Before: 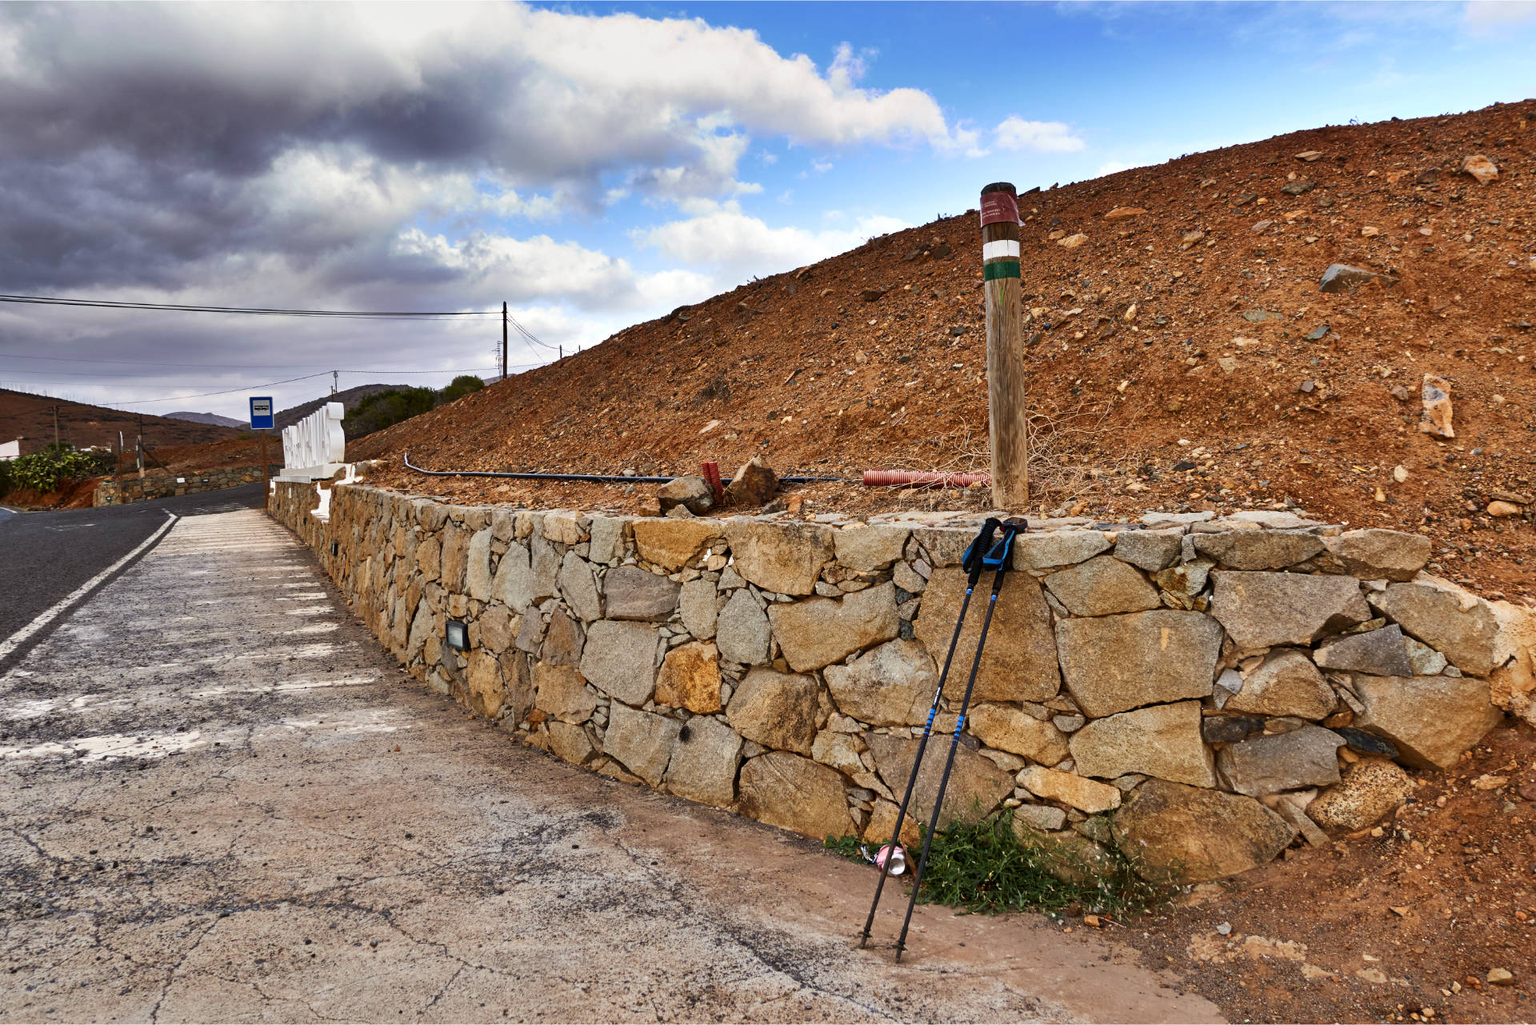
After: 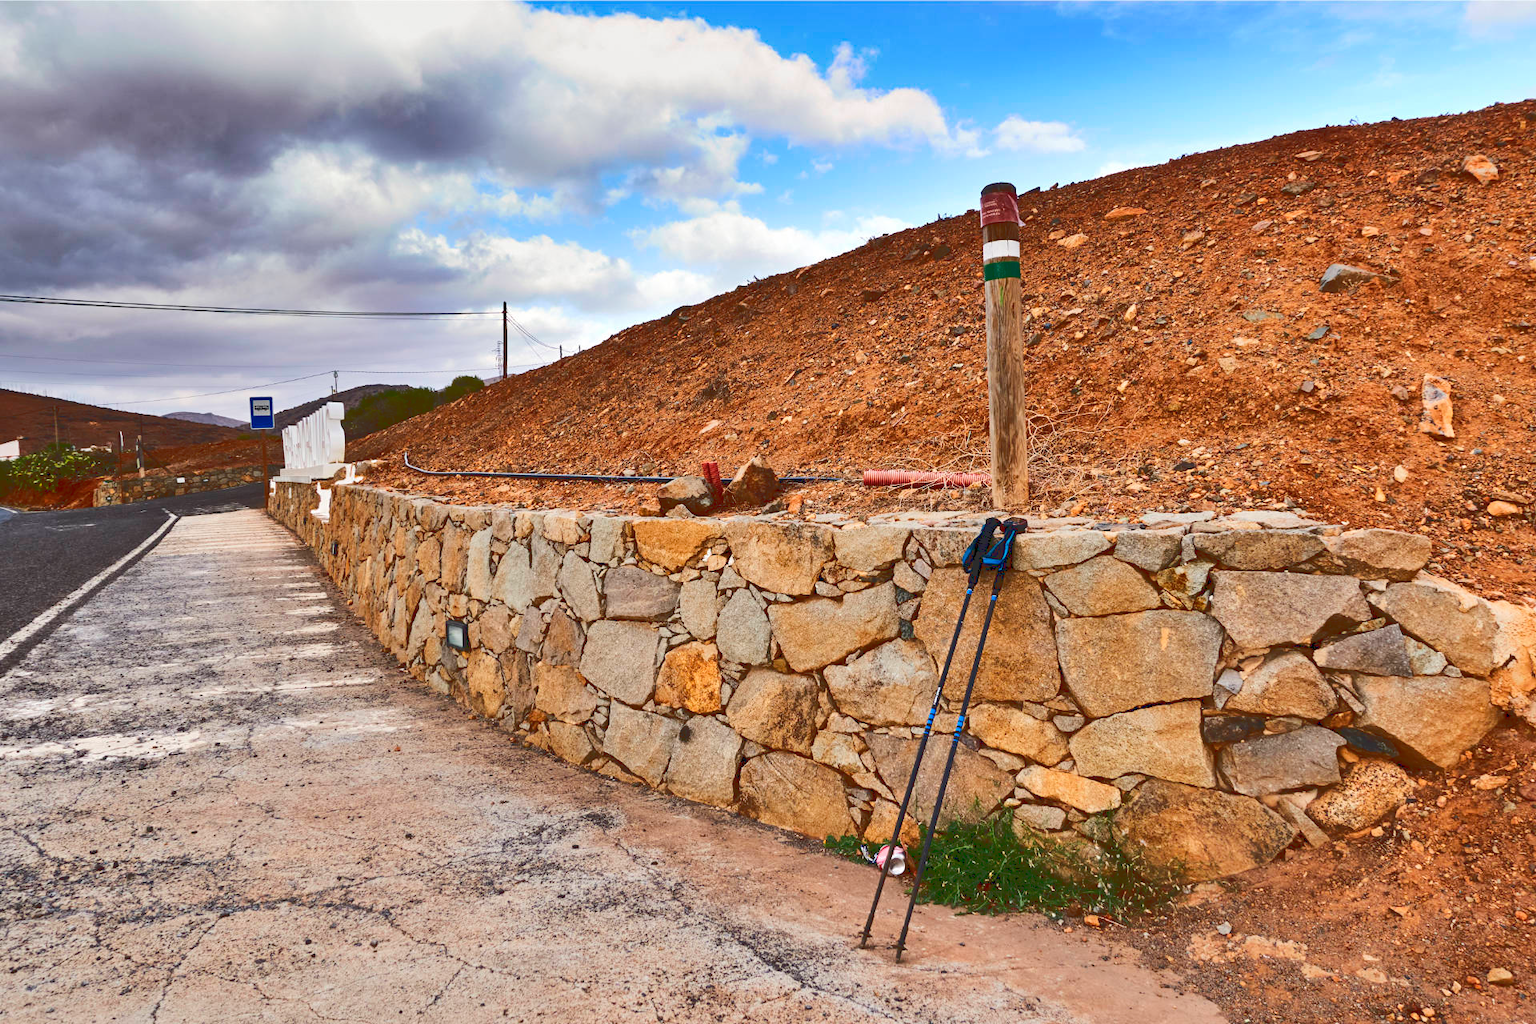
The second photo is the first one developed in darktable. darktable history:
tone curve: curves: ch0 [(0, 0) (0.003, 0.177) (0.011, 0.177) (0.025, 0.176) (0.044, 0.178) (0.069, 0.186) (0.1, 0.194) (0.136, 0.203) (0.177, 0.223) (0.224, 0.255) (0.277, 0.305) (0.335, 0.383) (0.399, 0.467) (0.468, 0.546) (0.543, 0.616) (0.623, 0.694) (0.709, 0.764) (0.801, 0.834) (0.898, 0.901) (1, 1)]
